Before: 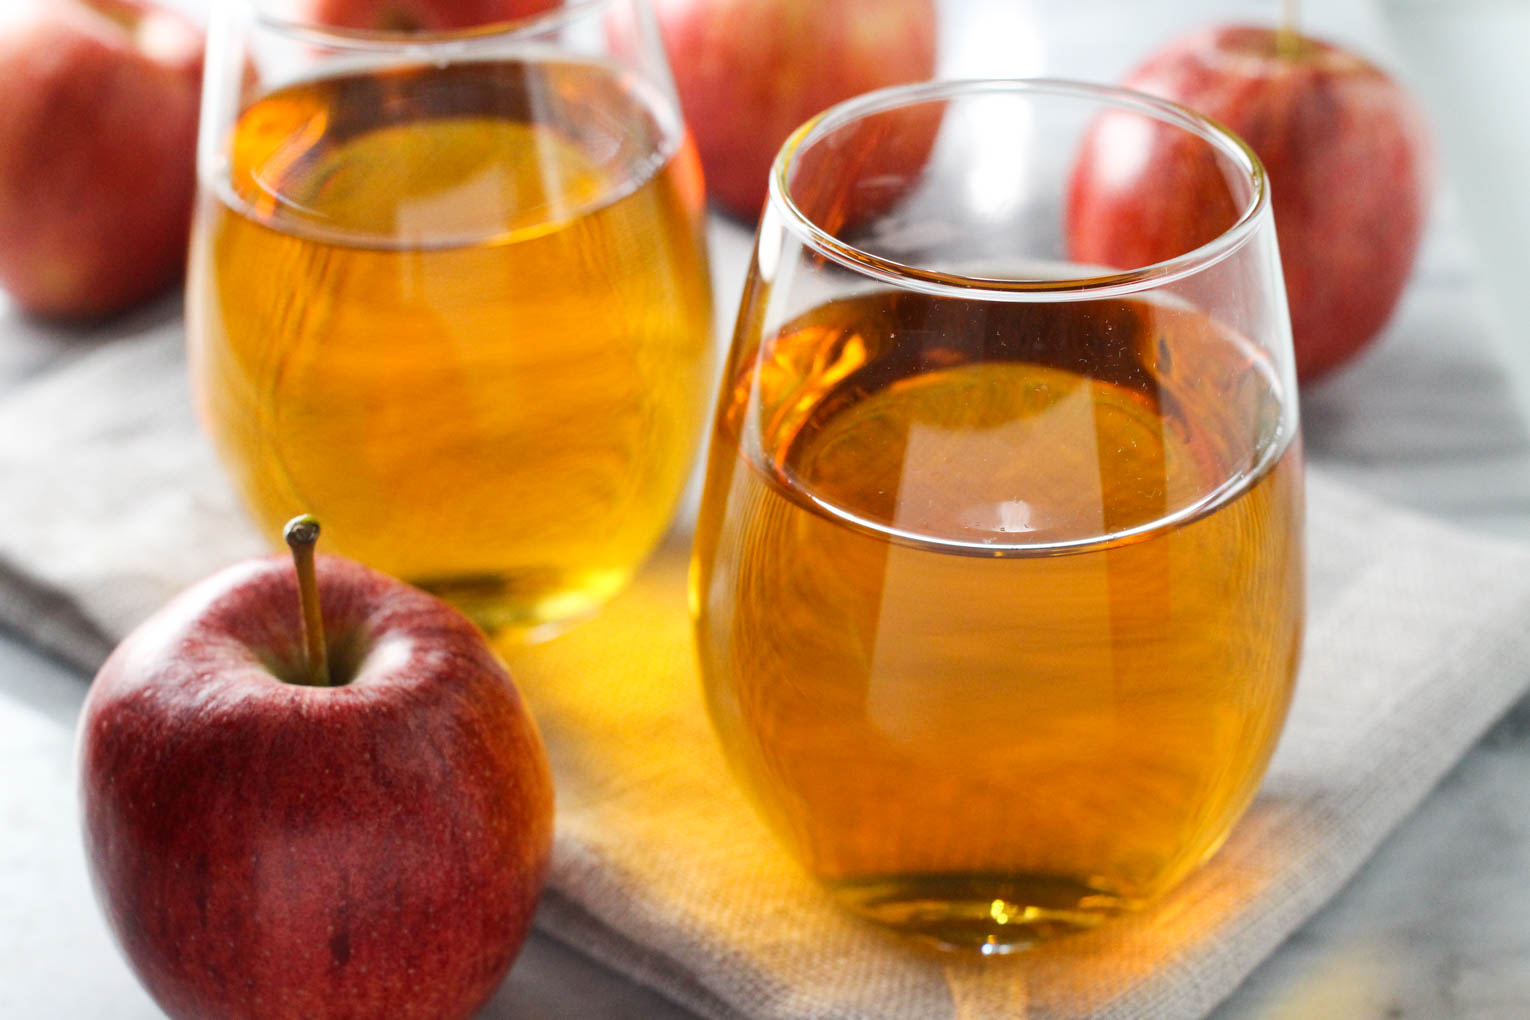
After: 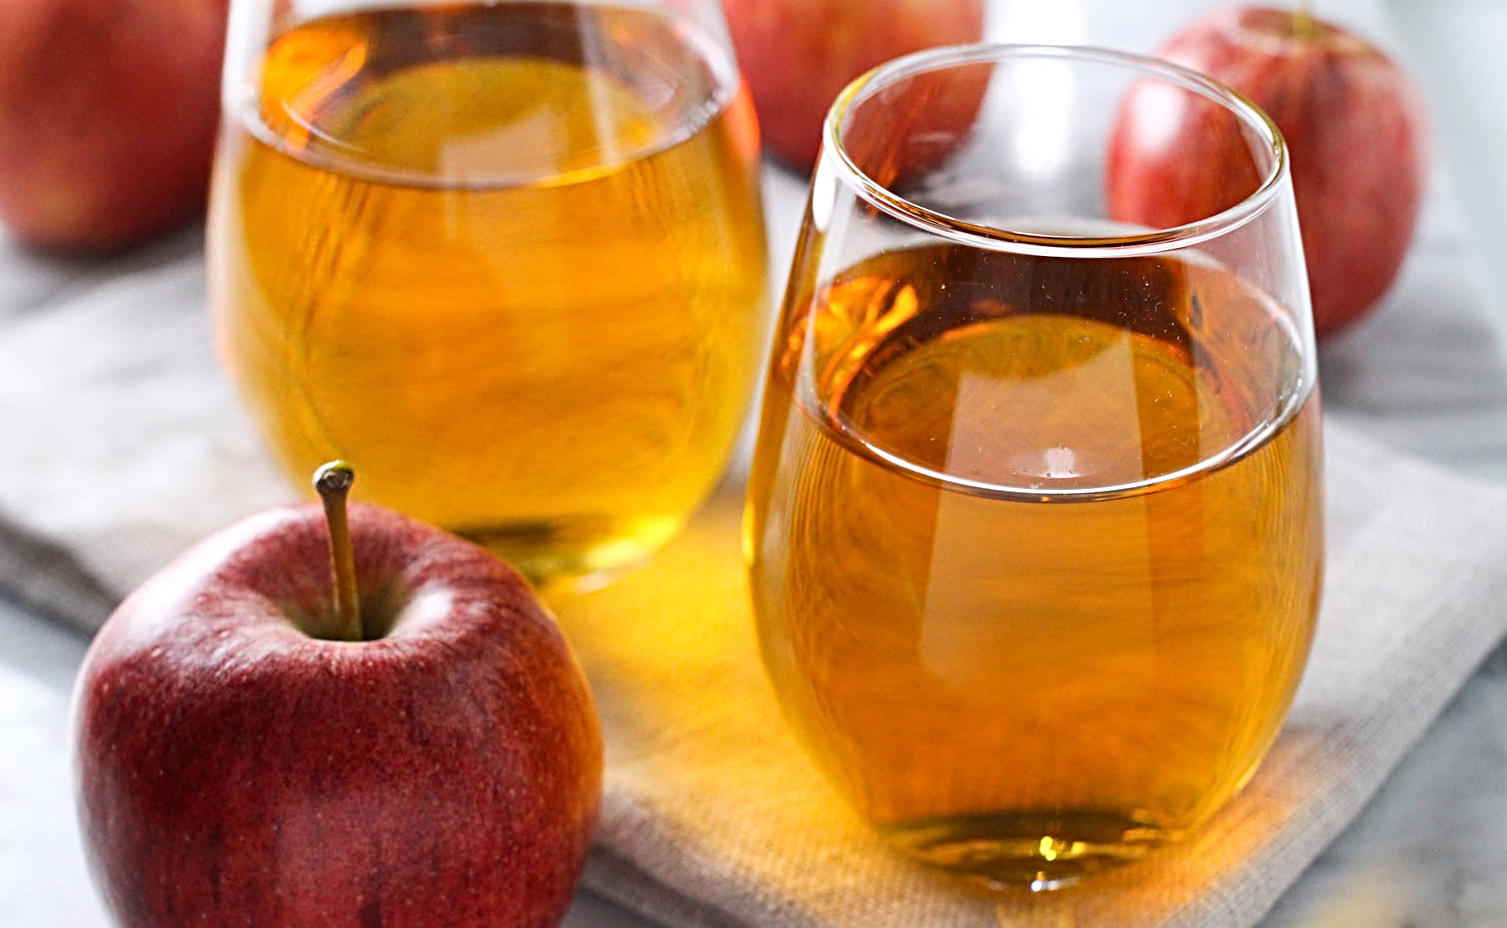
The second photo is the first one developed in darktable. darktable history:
sharpen: radius 4
white balance: red 1.009, blue 1.027
rotate and perspective: rotation -0.013°, lens shift (vertical) -0.027, lens shift (horizontal) 0.178, crop left 0.016, crop right 0.989, crop top 0.082, crop bottom 0.918
